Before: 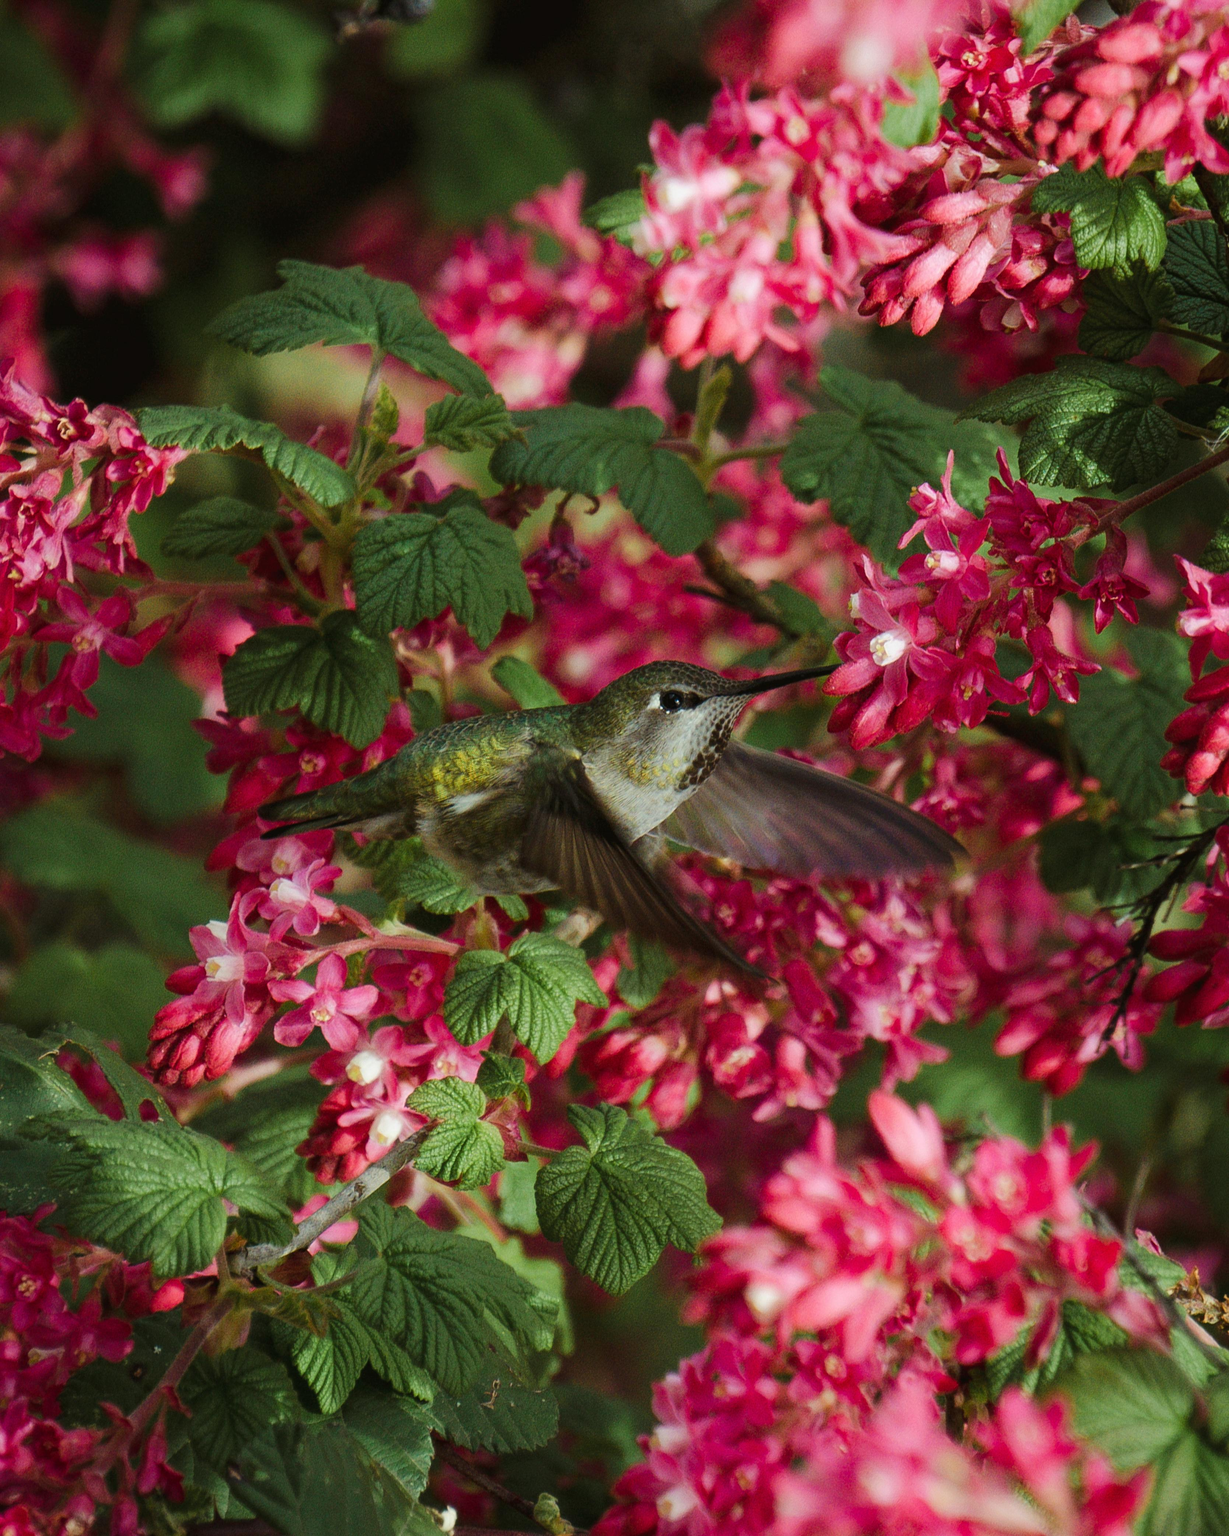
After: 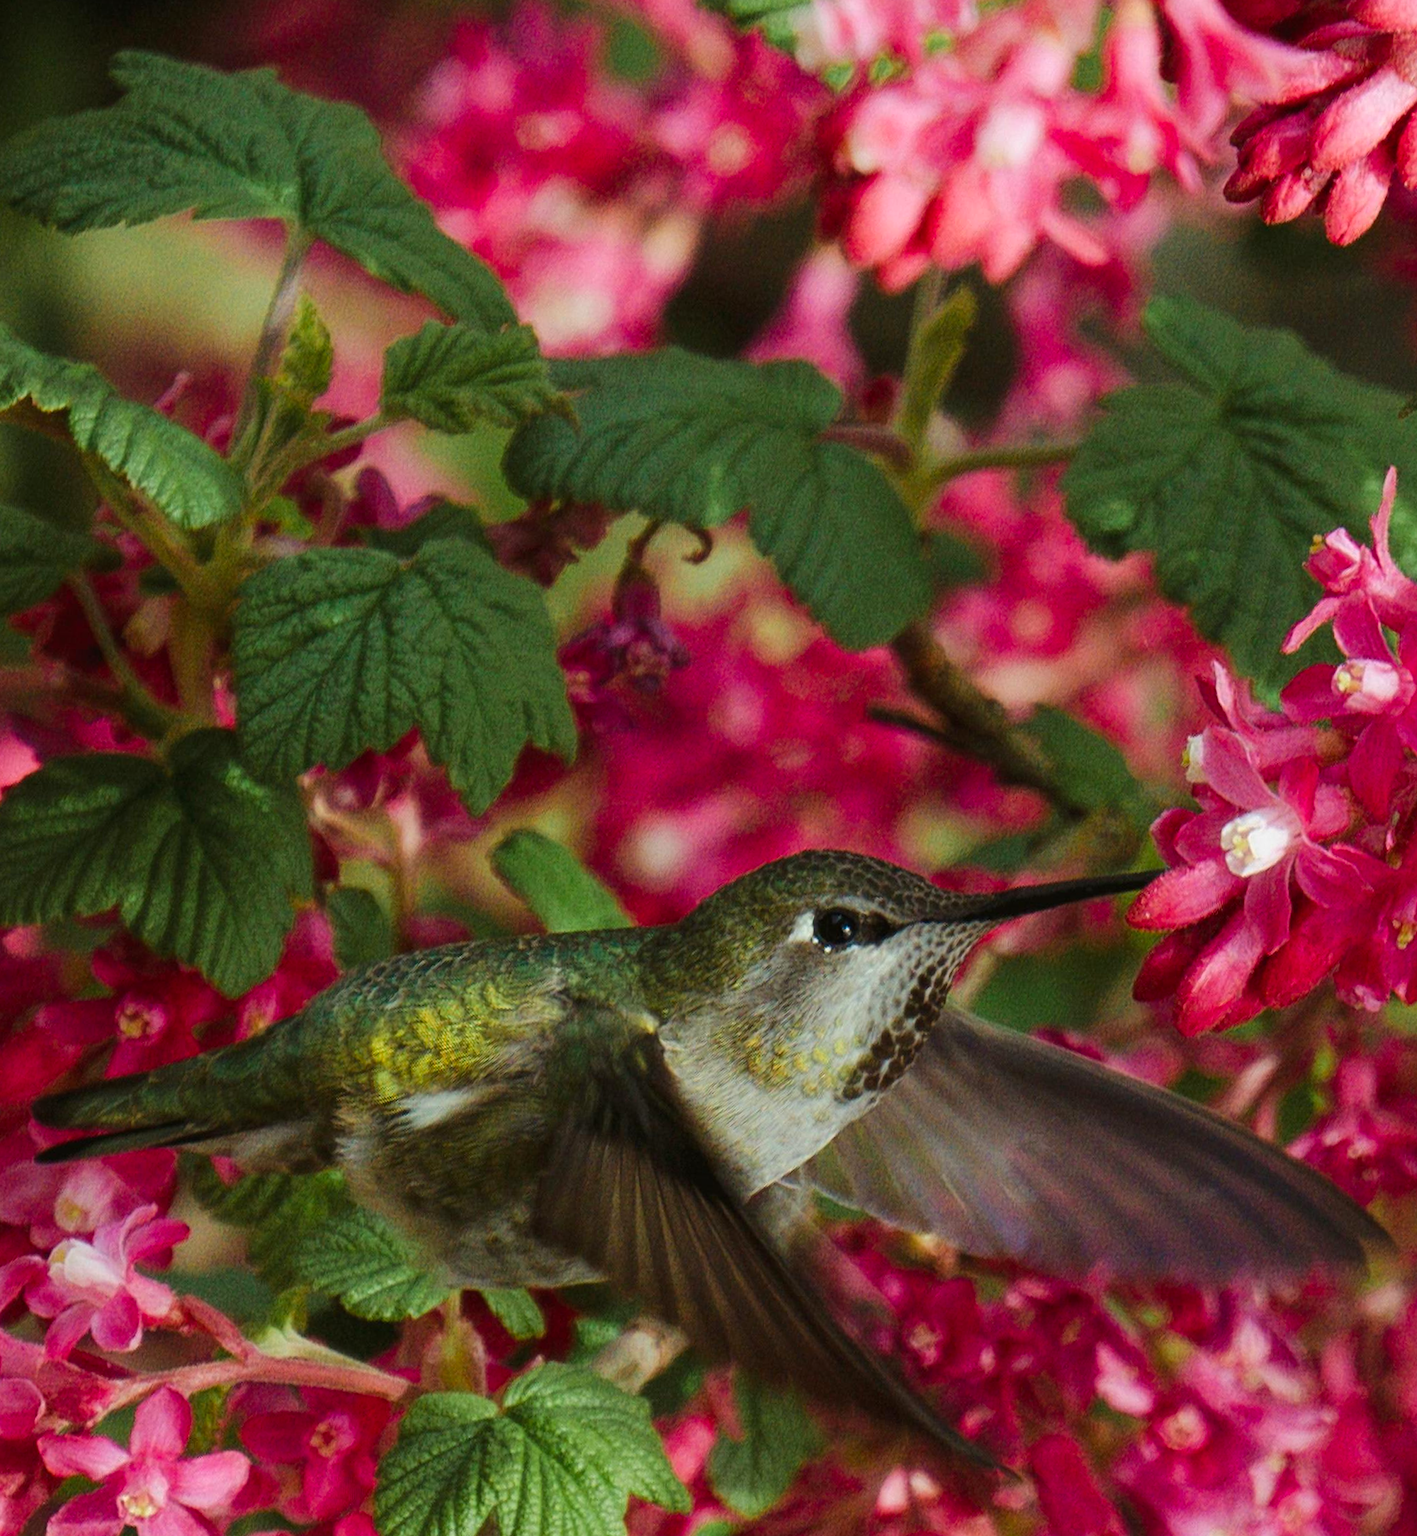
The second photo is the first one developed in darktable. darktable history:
crop: left 20.932%, top 15.471%, right 21.848%, bottom 34.081%
rotate and perspective: rotation 2.27°, automatic cropping off
color correction: saturation 1.1
